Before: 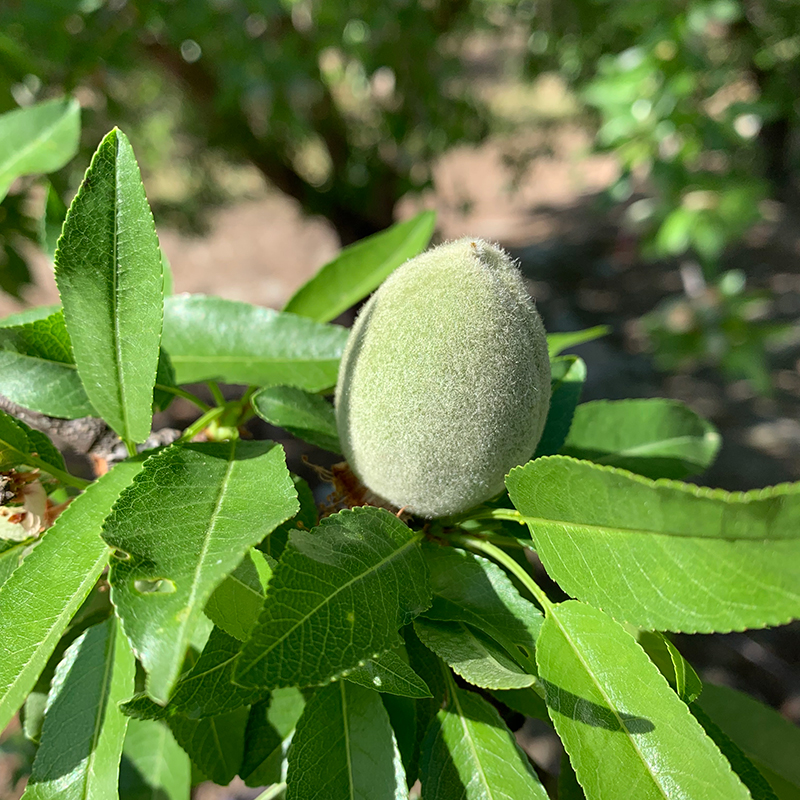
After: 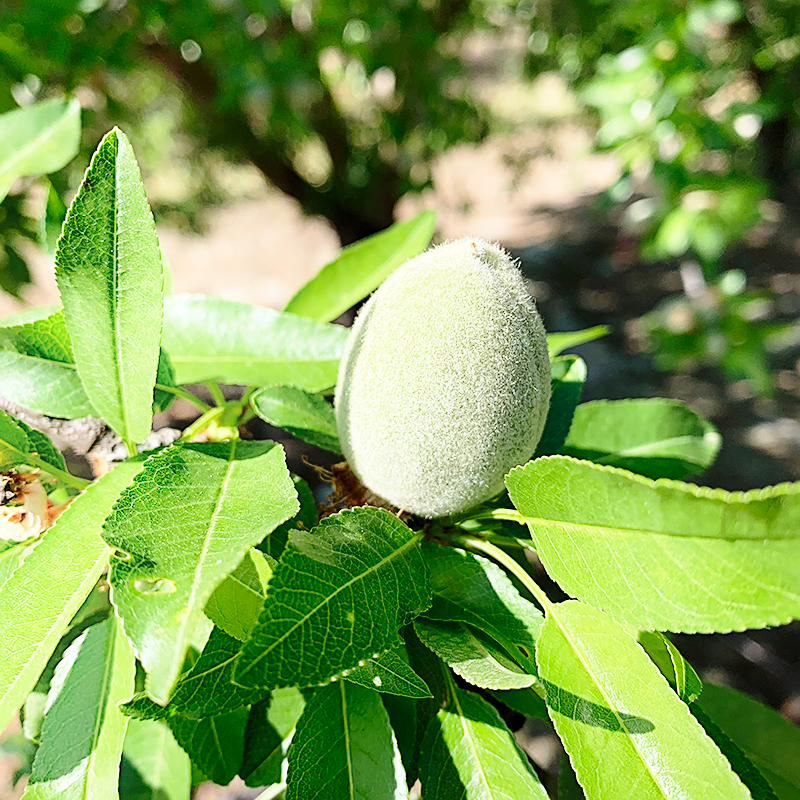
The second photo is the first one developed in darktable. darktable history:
shadows and highlights: shadows -53.63, highlights 84.6, soften with gaussian
base curve: curves: ch0 [(0, 0) (0.028, 0.03) (0.121, 0.232) (0.46, 0.748) (0.859, 0.968) (1, 1)], preserve colors none
sharpen: on, module defaults
